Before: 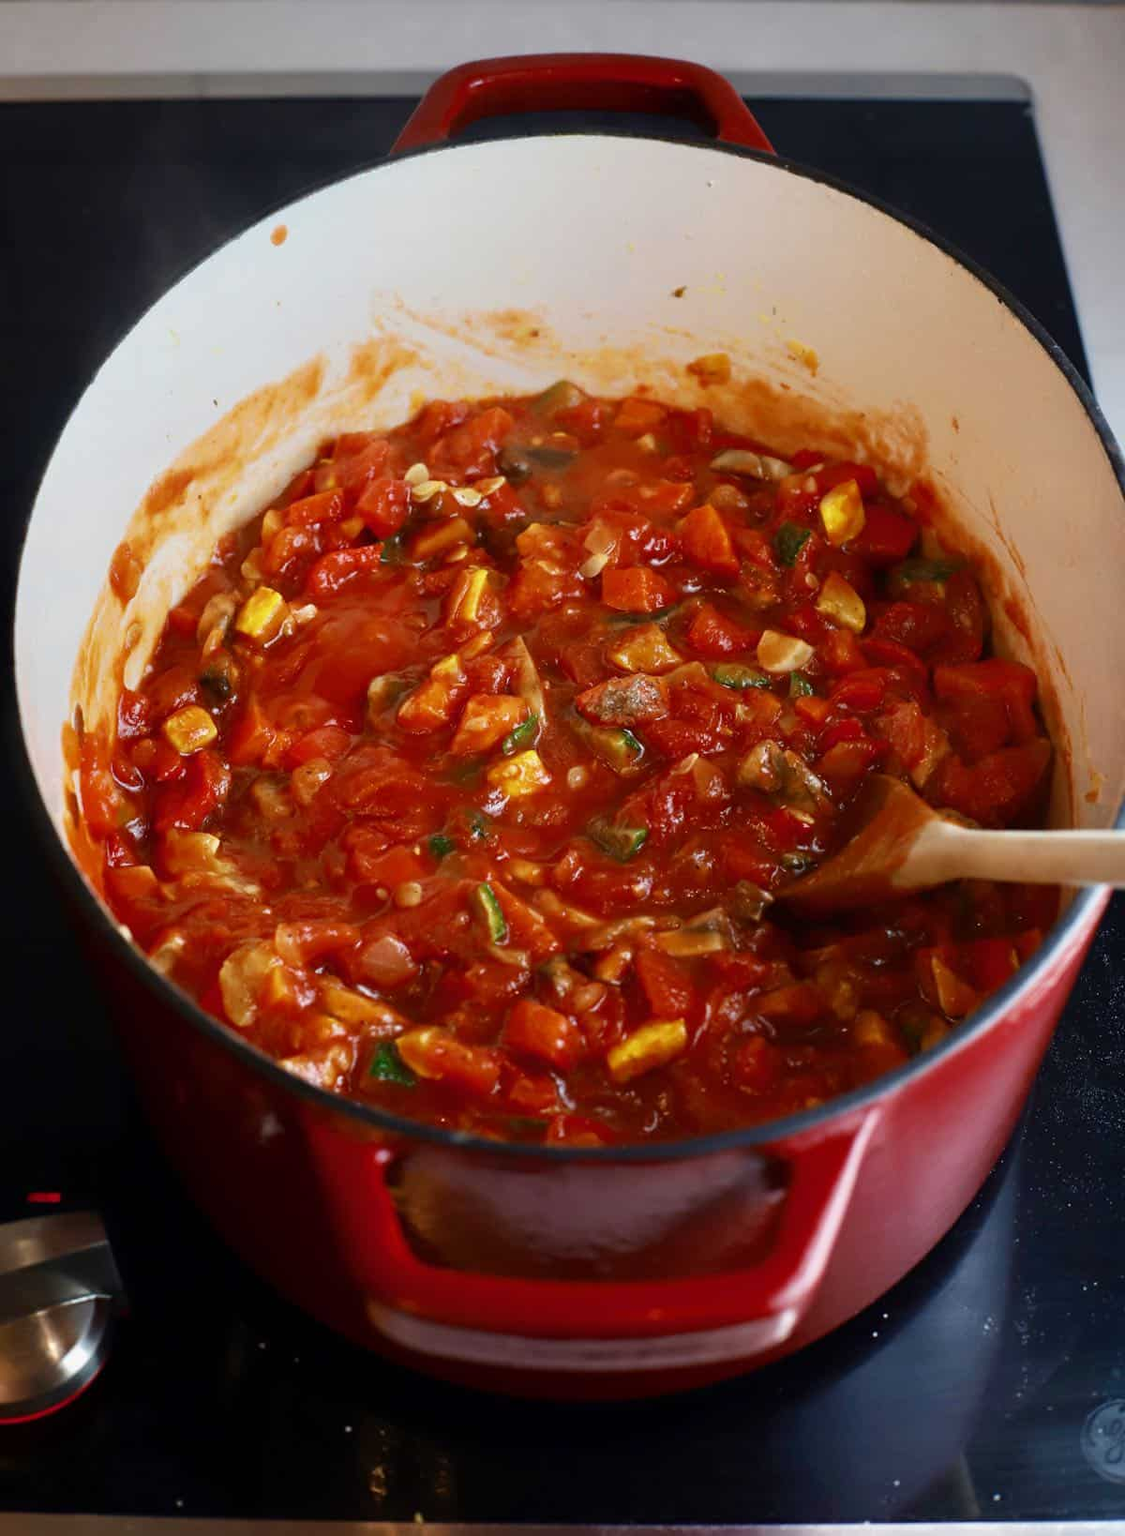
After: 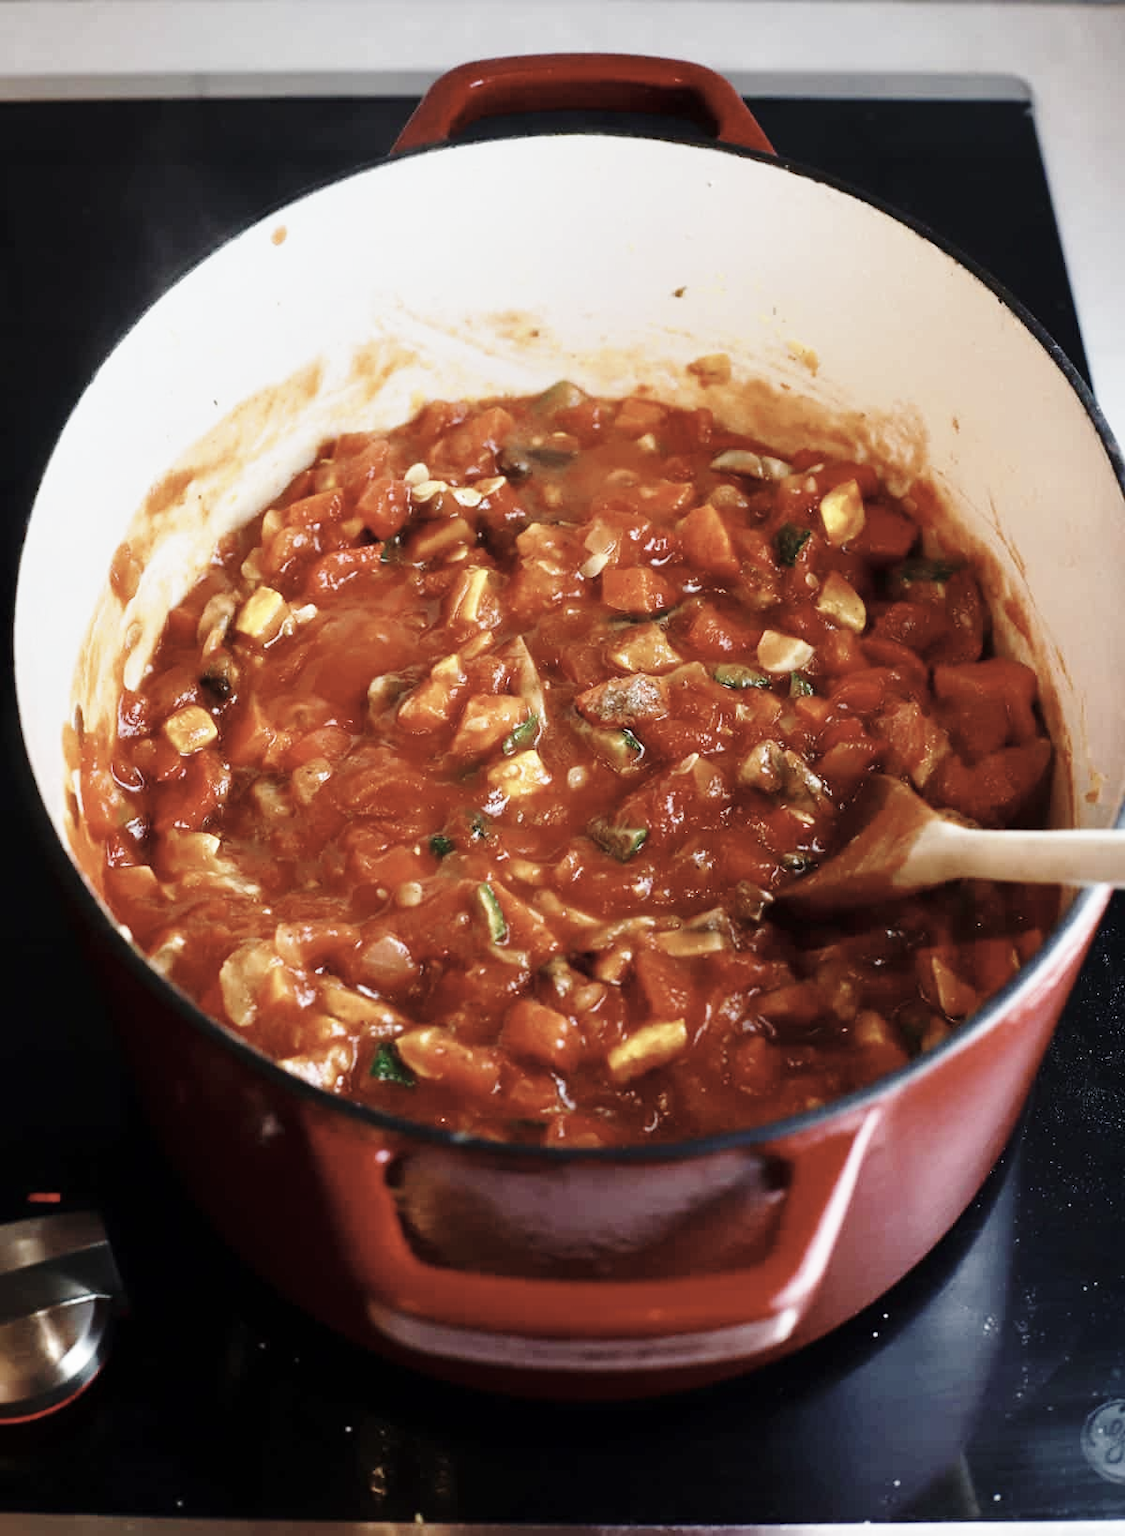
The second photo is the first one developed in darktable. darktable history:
color zones: curves: ch1 [(0, 0.292) (0.001, 0.292) (0.2, 0.264) (0.4, 0.248) (0.6, 0.248) (0.8, 0.264) (0.999, 0.292) (1, 0.292)]
base curve: curves: ch0 [(0, 0) (0.028, 0.03) (0.121, 0.232) (0.46, 0.748) (0.859, 0.968) (1, 1)], preserve colors none
